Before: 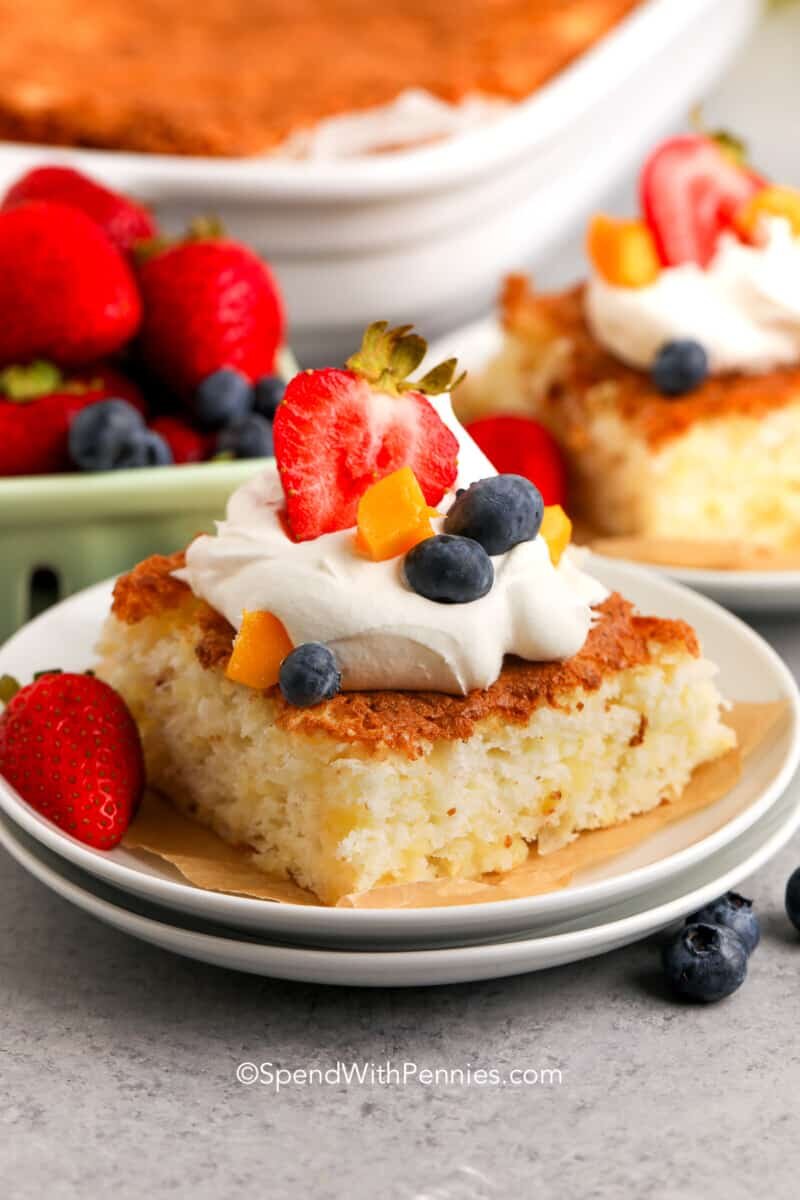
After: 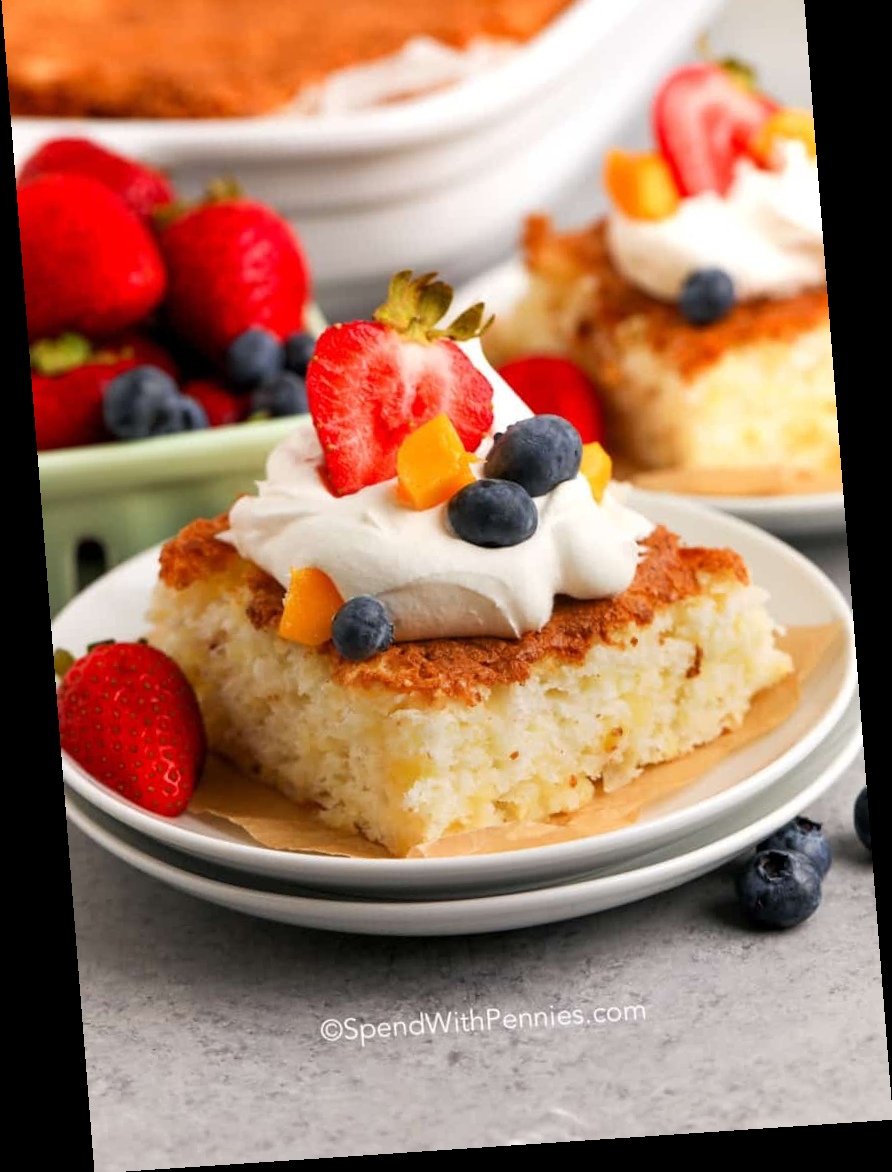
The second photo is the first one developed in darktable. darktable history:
crop and rotate: top 6.25%
rotate and perspective: rotation -4.2°, shear 0.006, automatic cropping off
